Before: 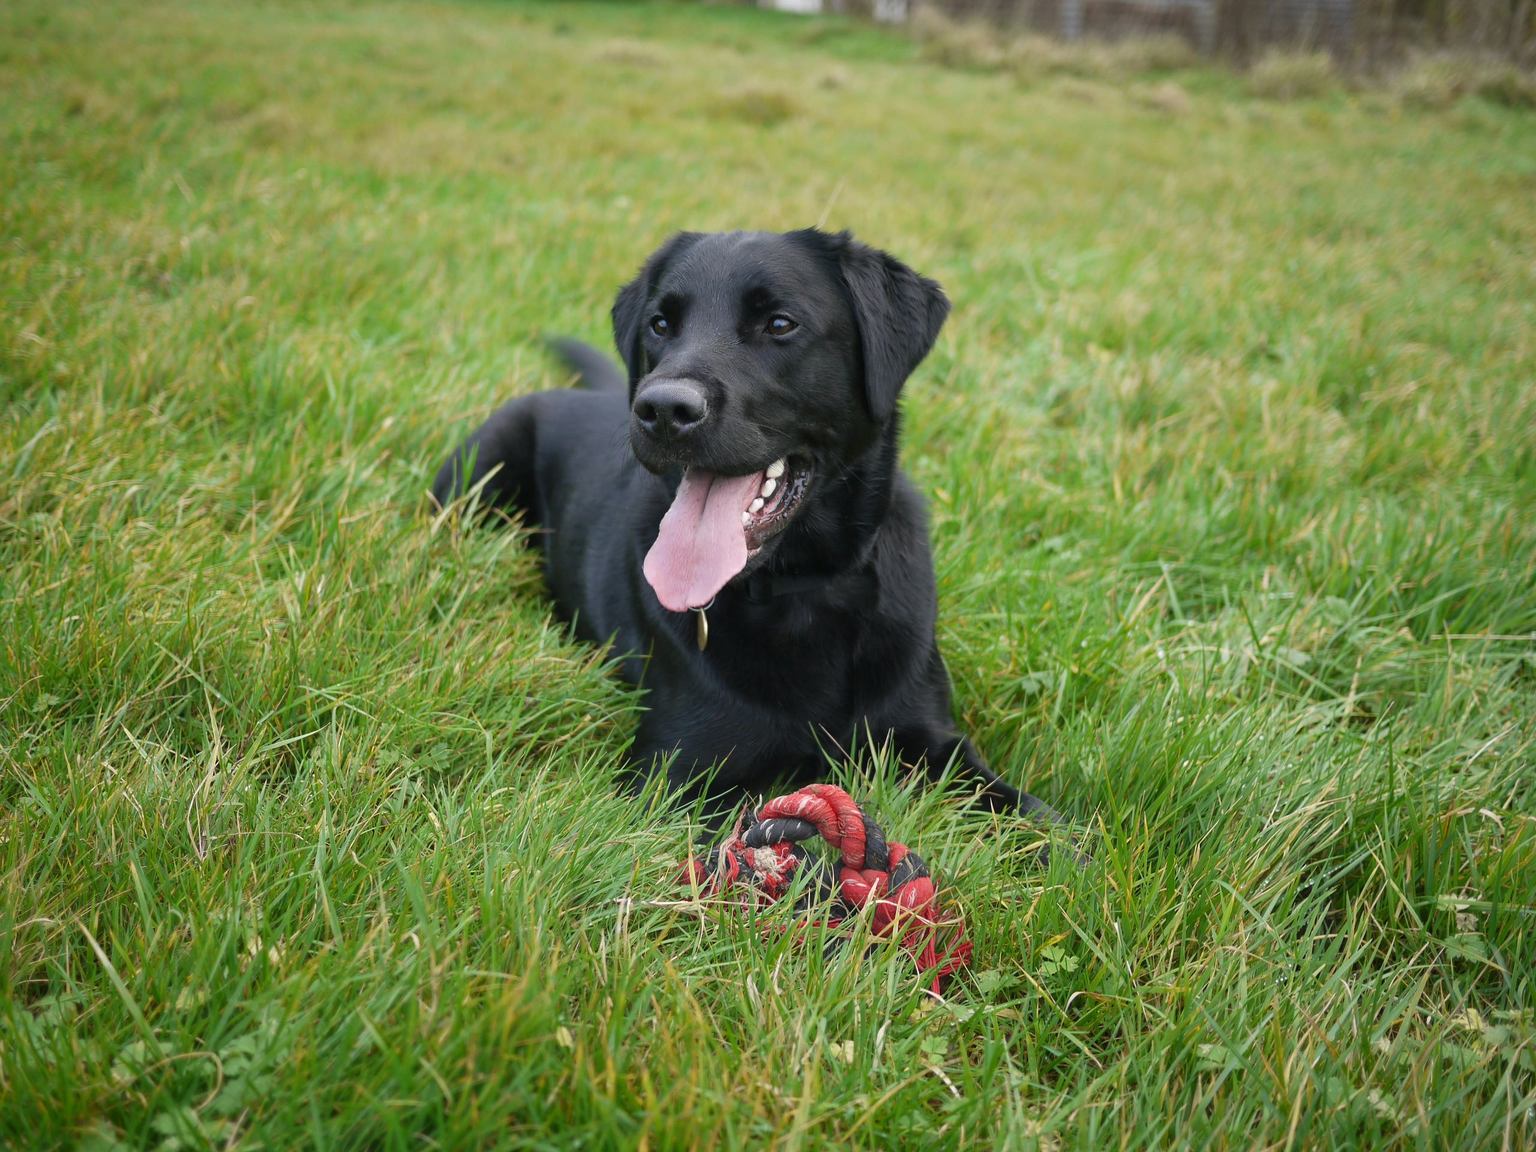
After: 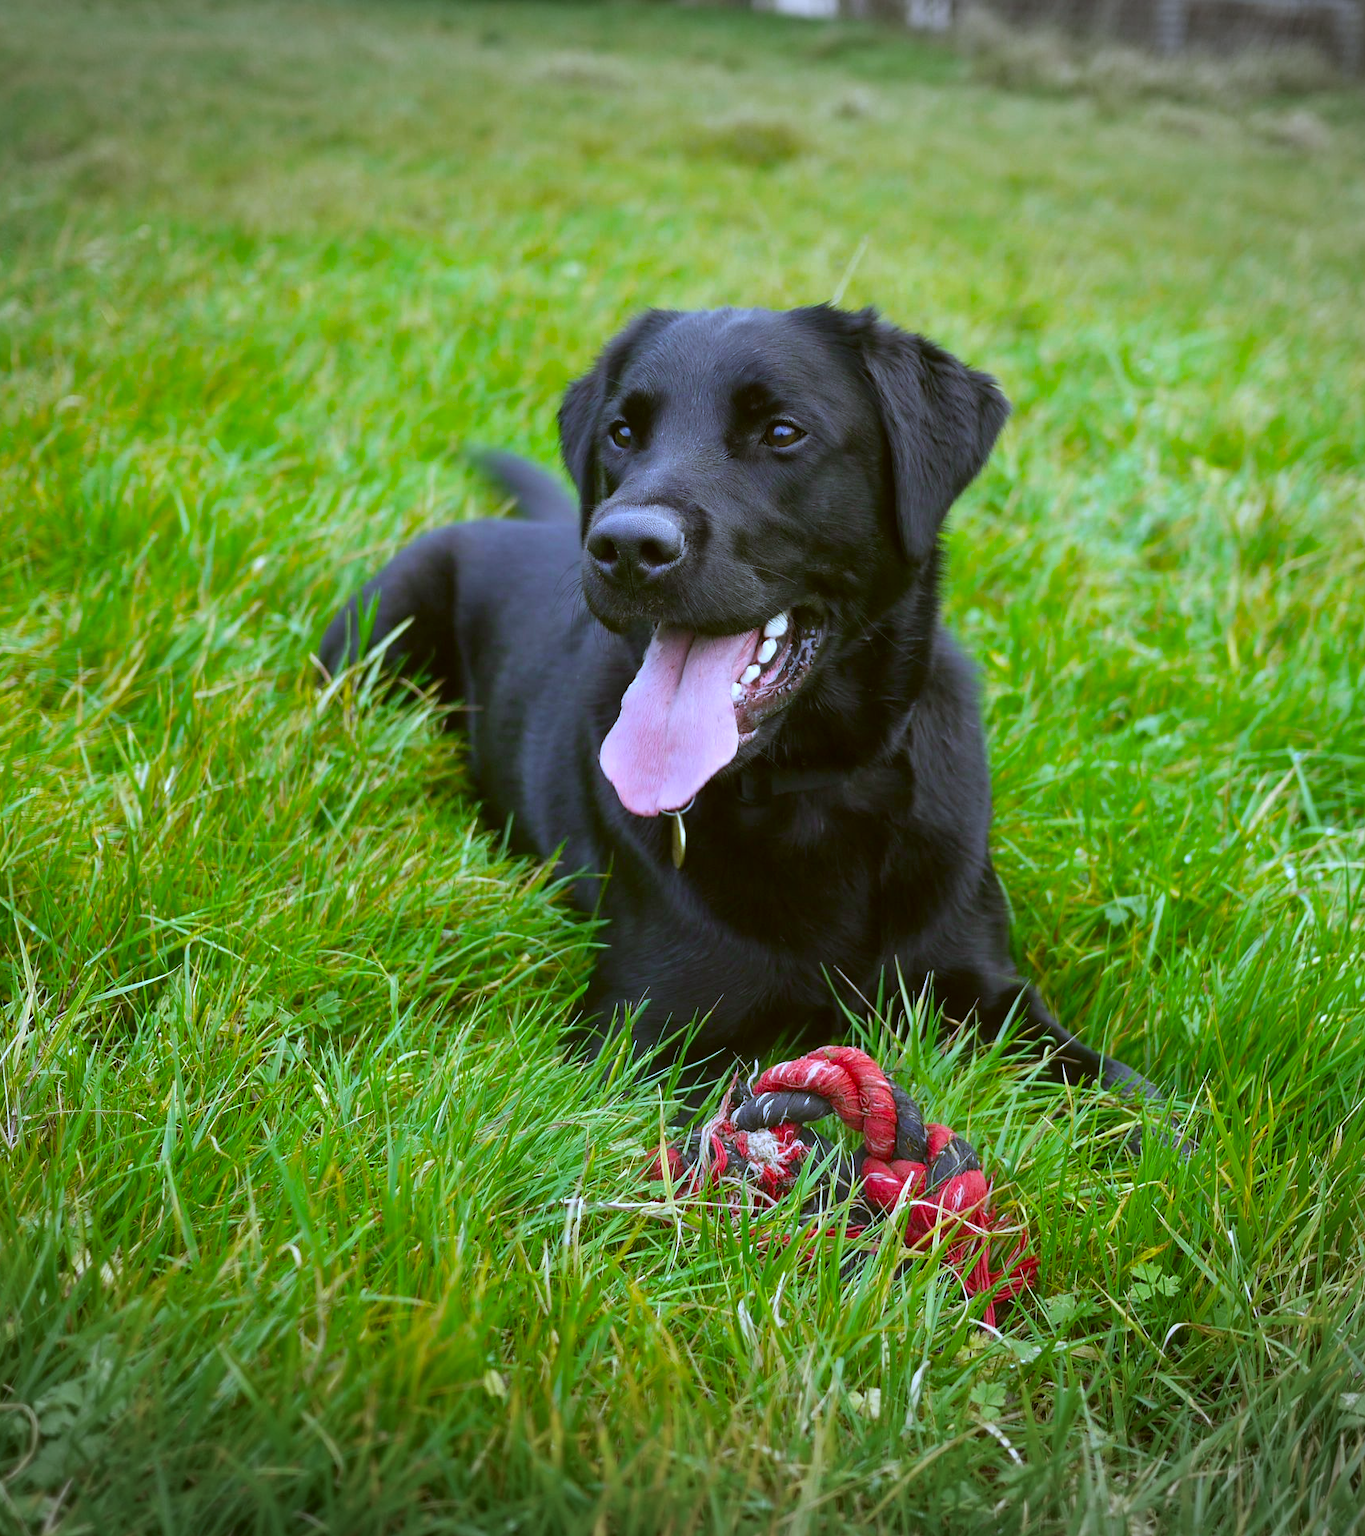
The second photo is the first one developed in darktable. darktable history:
white balance: red 0.871, blue 1.249
crop and rotate: left 12.648%, right 20.685%
color balance rgb: perceptual saturation grading › global saturation 36%, perceptual brilliance grading › global brilliance 10%, global vibrance 20%
vignetting: fall-off start 100%, brightness -0.282, width/height ratio 1.31
color correction: highlights a* -1.43, highlights b* 10.12, shadows a* 0.395, shadows b* 19.35
exposure: exposure -0.151 EV, compensate highlight preservation false
